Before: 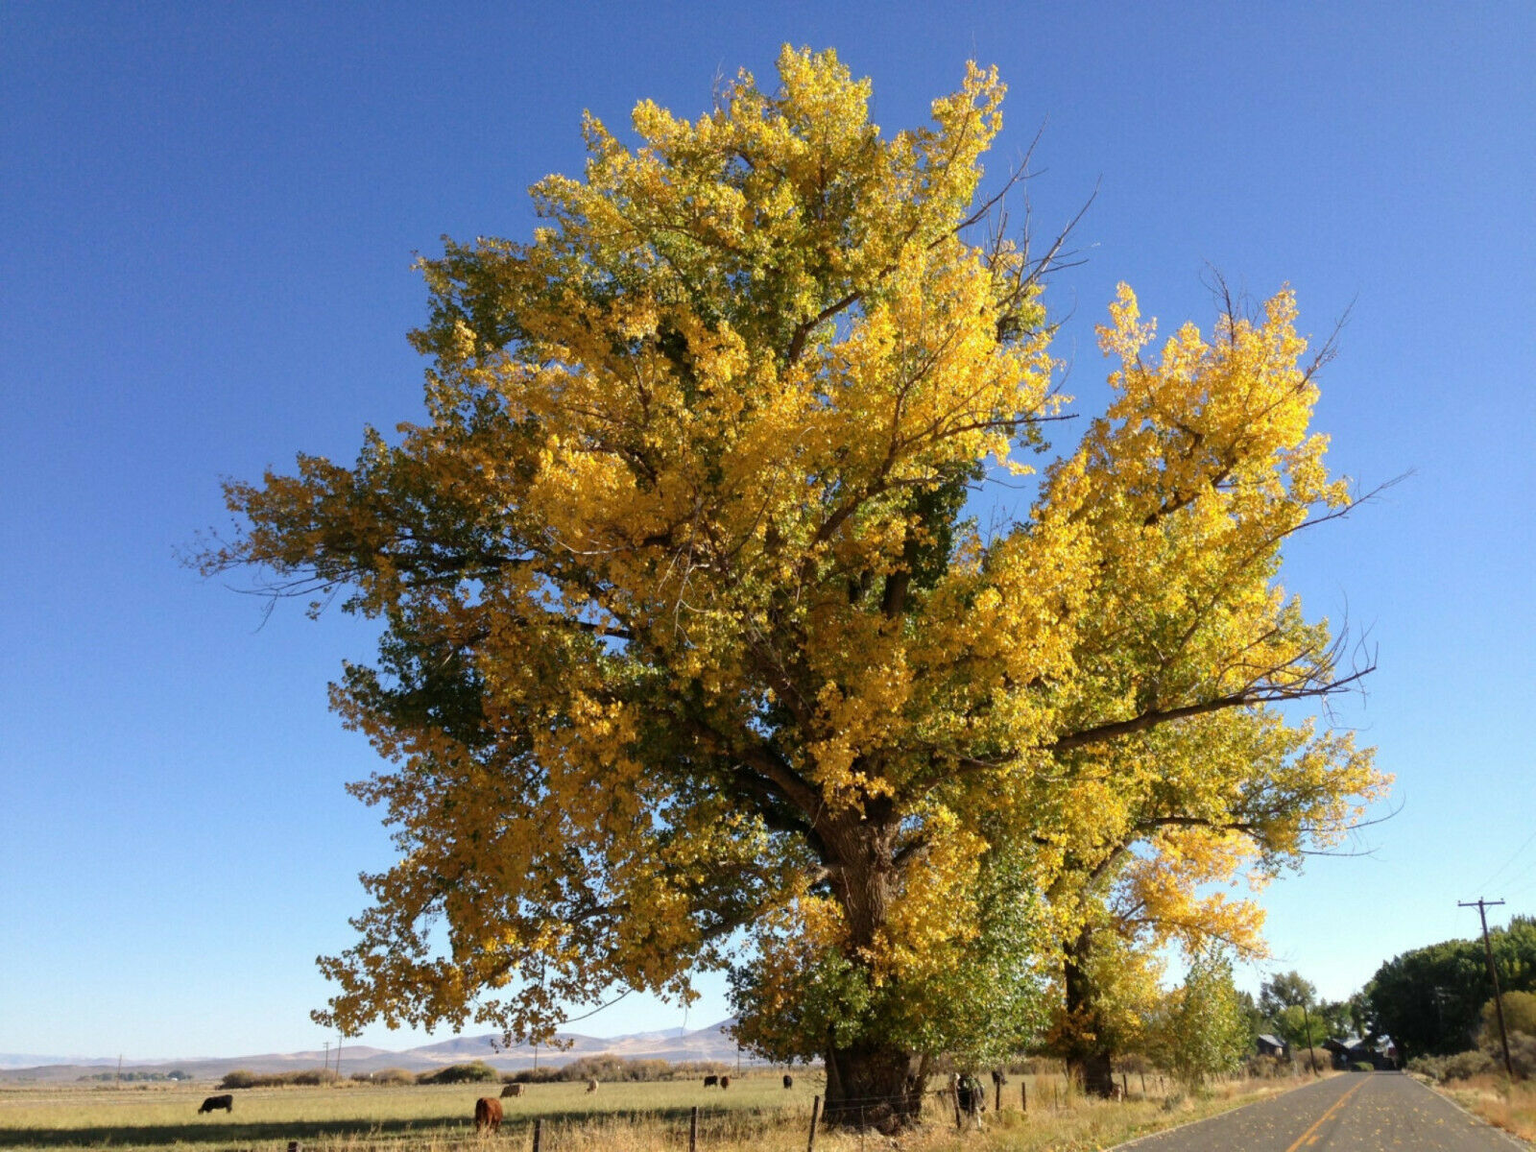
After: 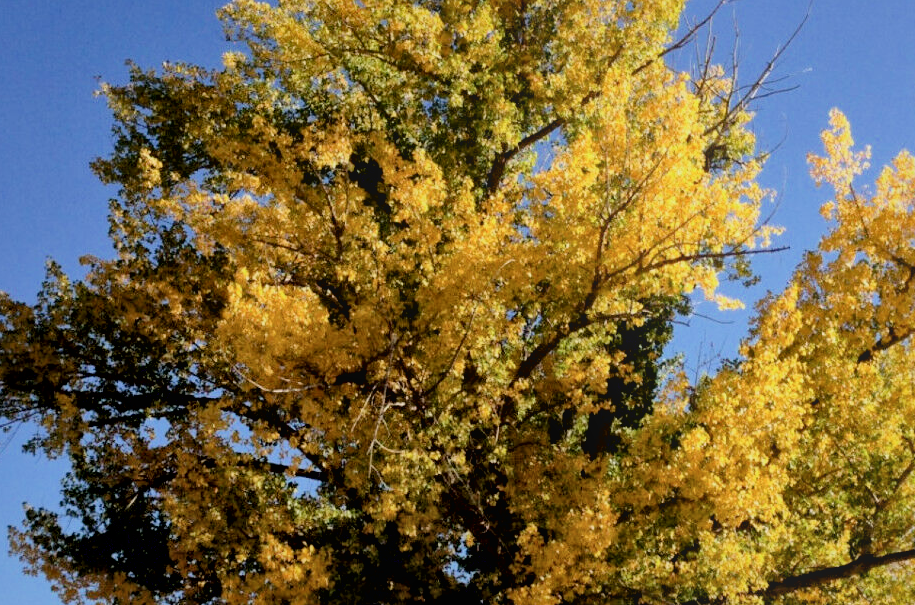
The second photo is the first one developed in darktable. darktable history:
bloom: on, module defaults
crop: left 20.932%, top 15.471%, right 21.848%, bottom 34.081%
exposure: black level correction 0.007, exposure 0.093 EV, compensate highlight preservation false
local contrast: mode bilateral grid, contrast 25, coarseness 47, detail 151%, midtone range 0.2
filmic rgb: black relative exposure -7.15 EV, white relative exposure 5.36 EV, hardness 3.02, color science v6 (2022)
